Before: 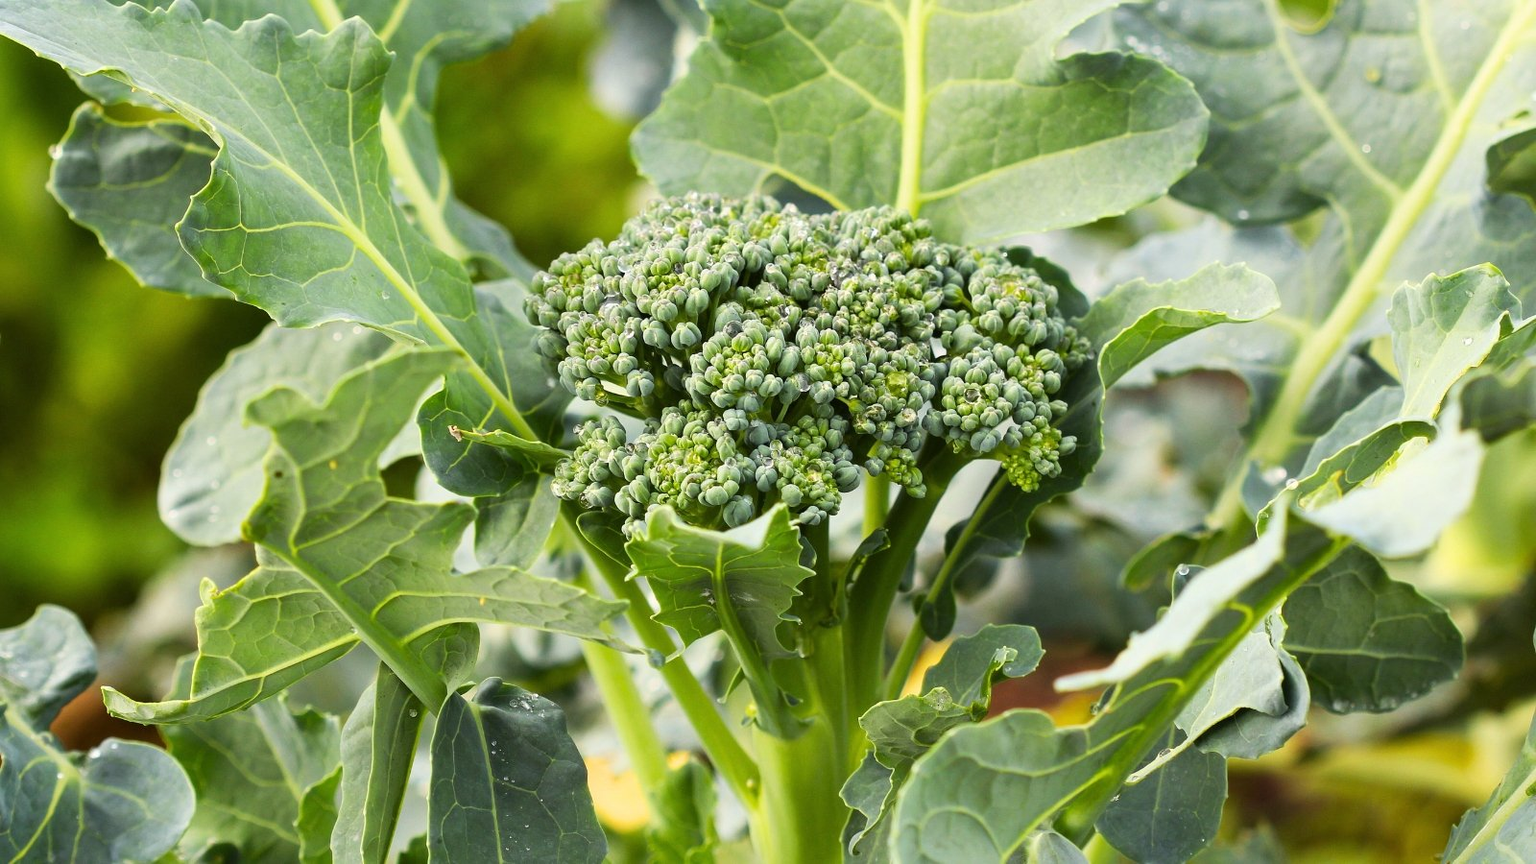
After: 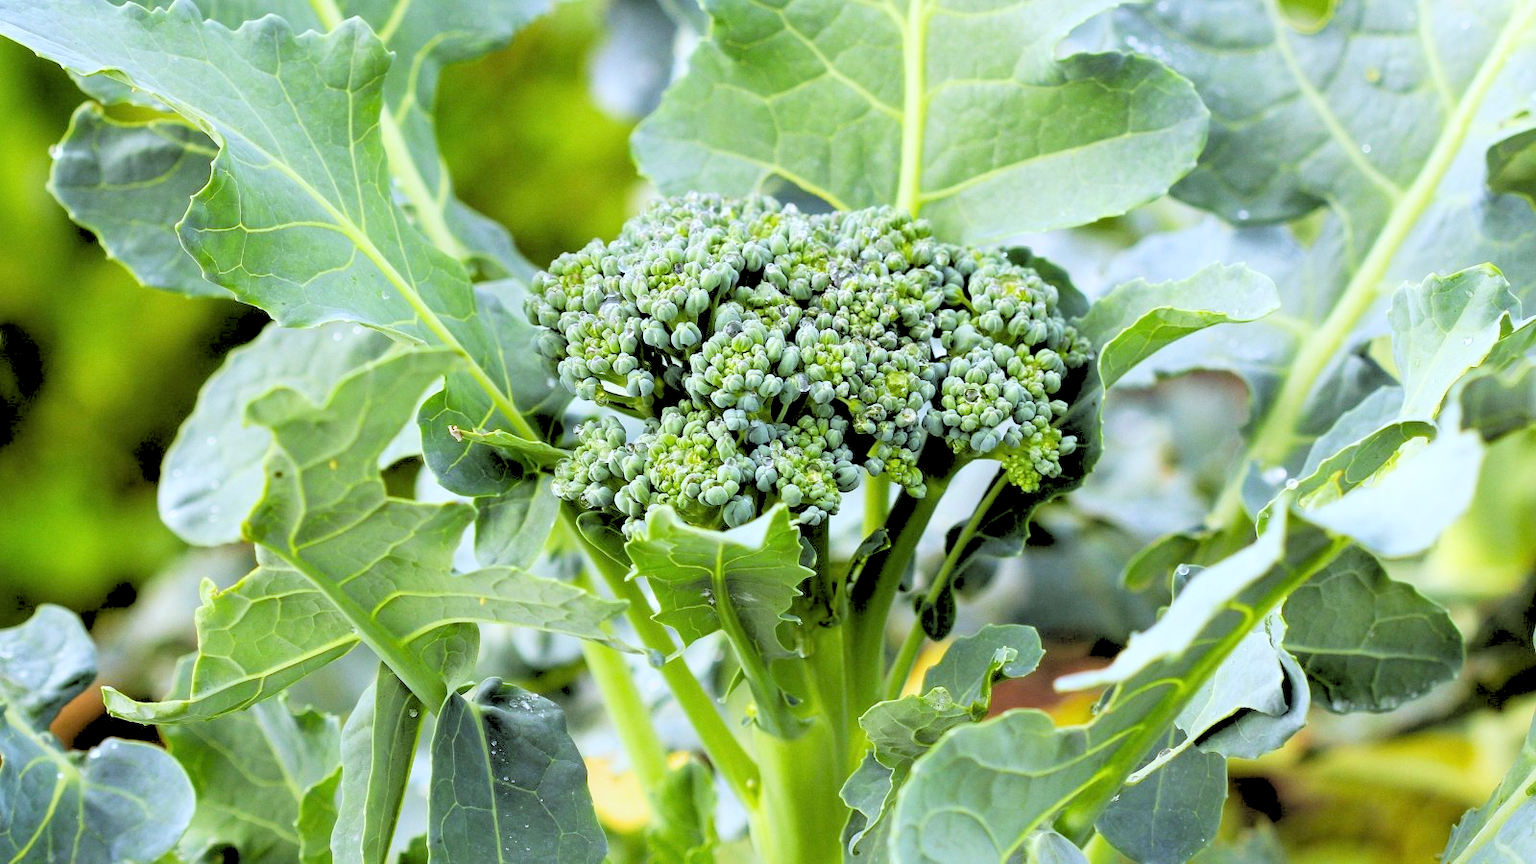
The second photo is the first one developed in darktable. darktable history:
white balance: red 0.948, green 1.02, blue 1.176
rgb levels: levels [[0.027, 0.429, 0.996], [0, 0.5, 1], [0, 0.5, 1]]
grain: coarseness 14.57 ISO, strength 8.8%
